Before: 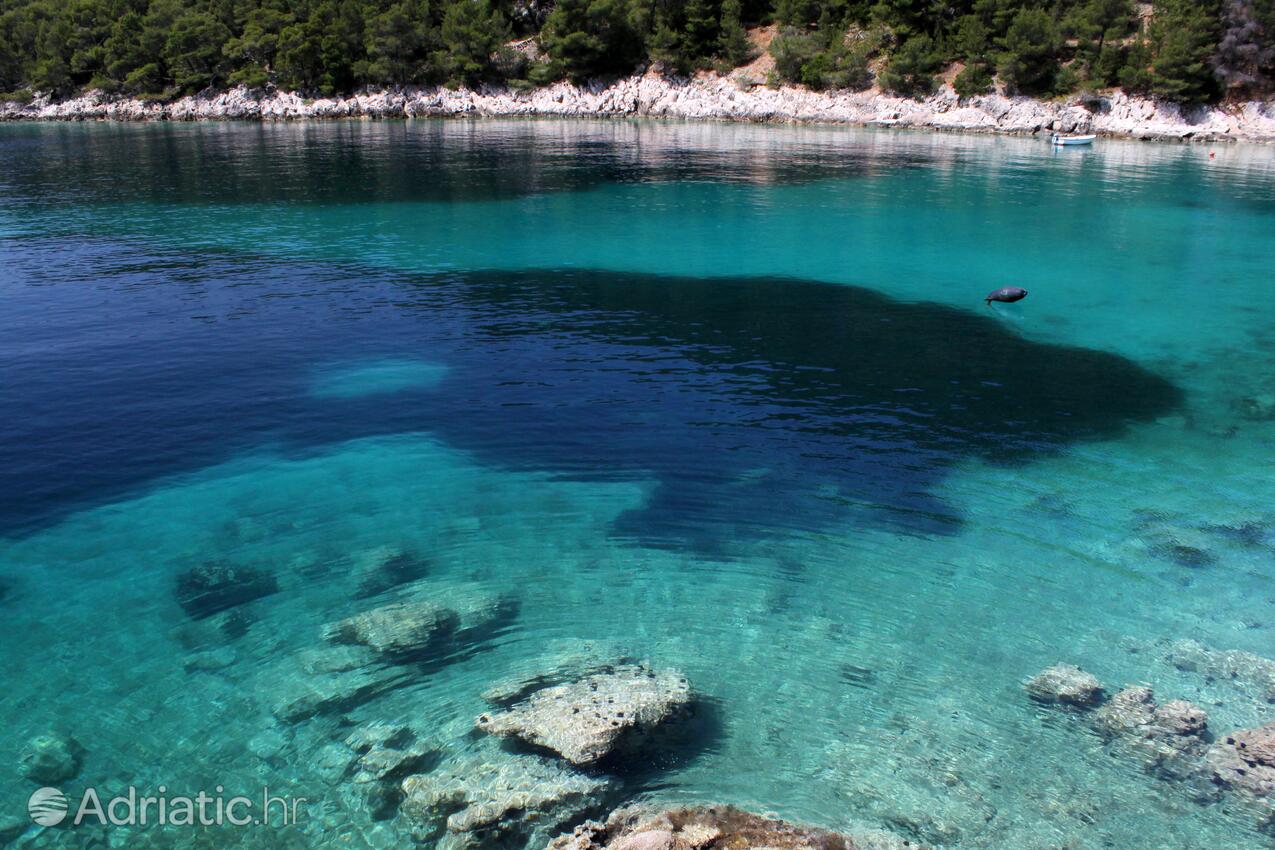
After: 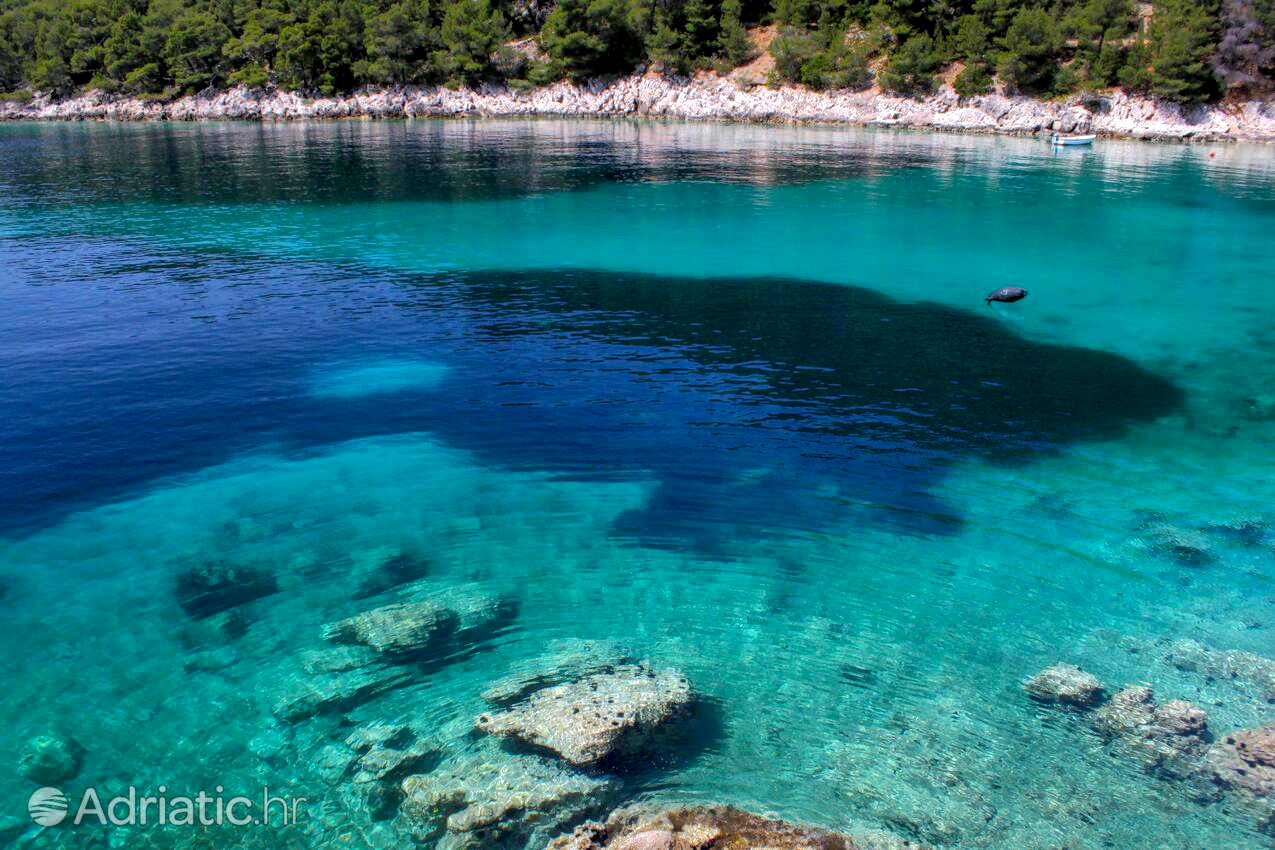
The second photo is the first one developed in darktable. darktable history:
shadows and highlights: shadows 60, highlights -60
local contrast: detail 140%
color balance rgb: perceptual saturation grading › global saturation 25%, global vibrance 20%
